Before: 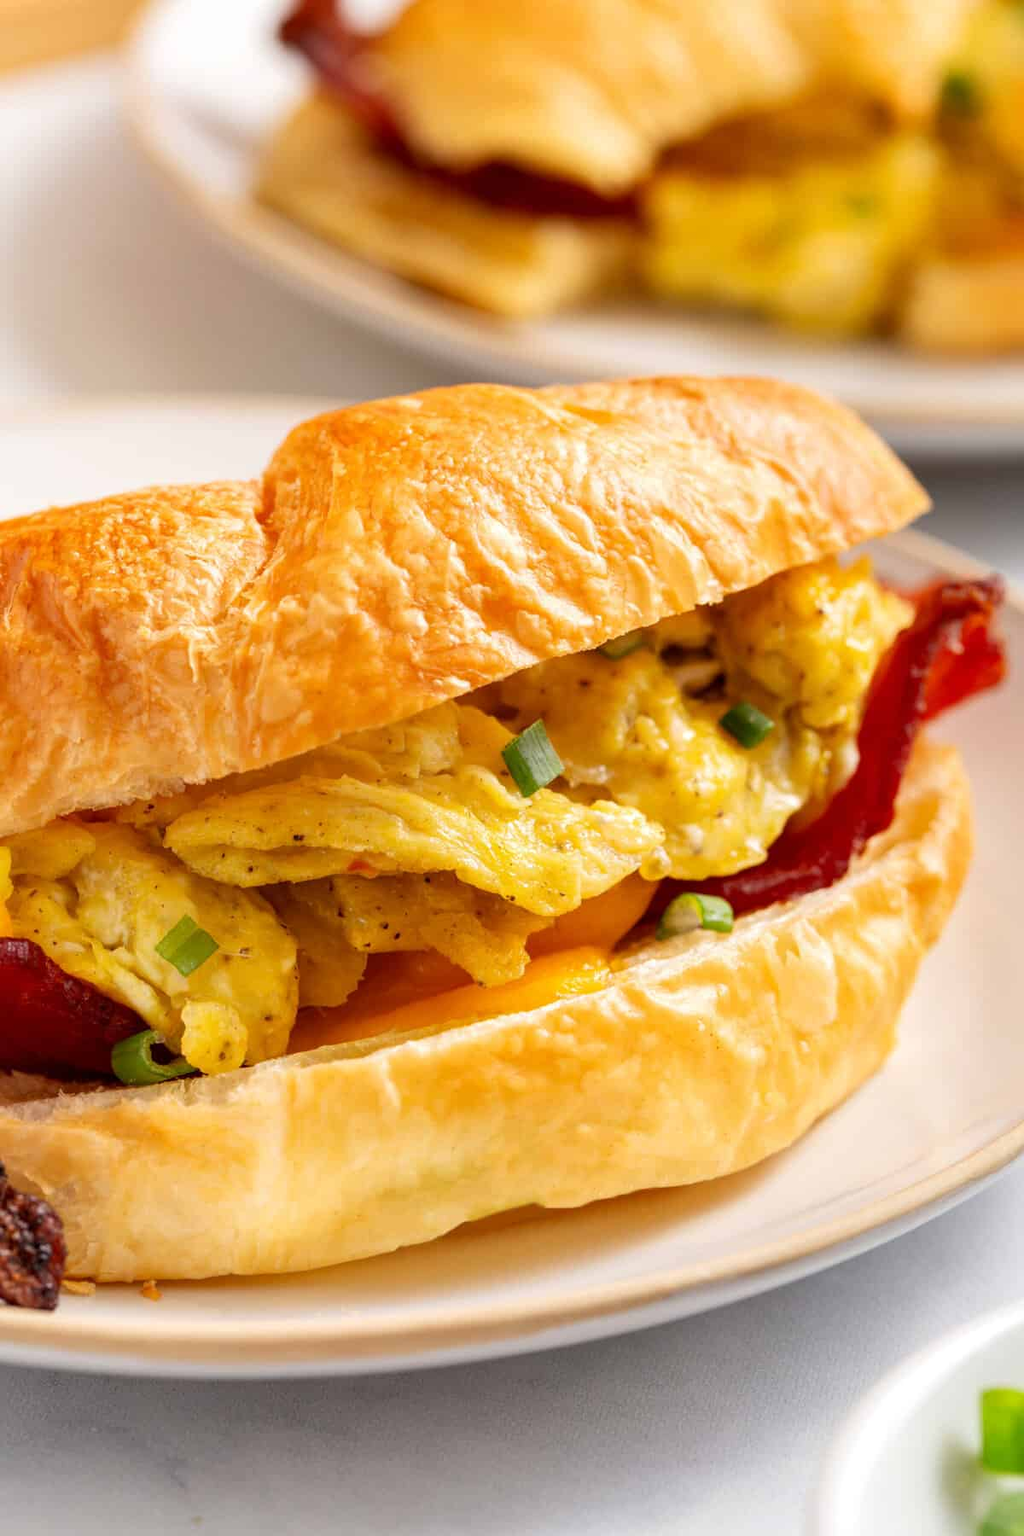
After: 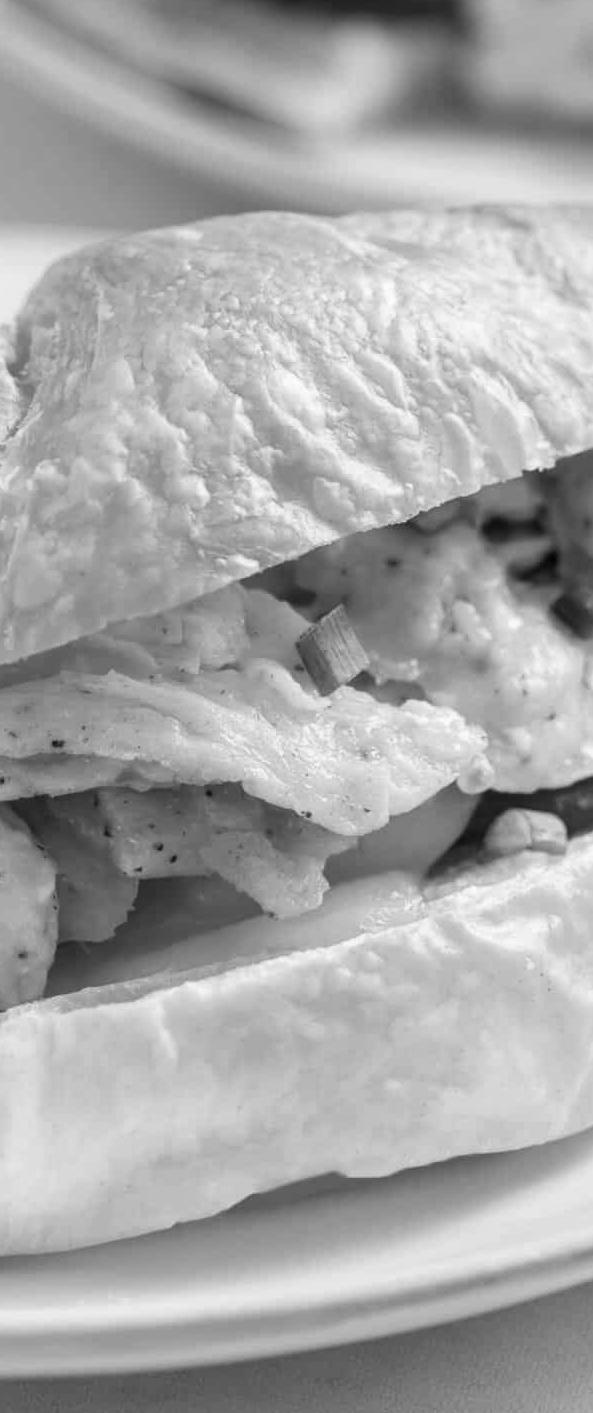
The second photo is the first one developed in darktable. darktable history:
crop and rotate: angle 0.02°, left 24.353%, top 13.219%, right 26.156%, bottom 8.224%
monochrome: on, module defaults
